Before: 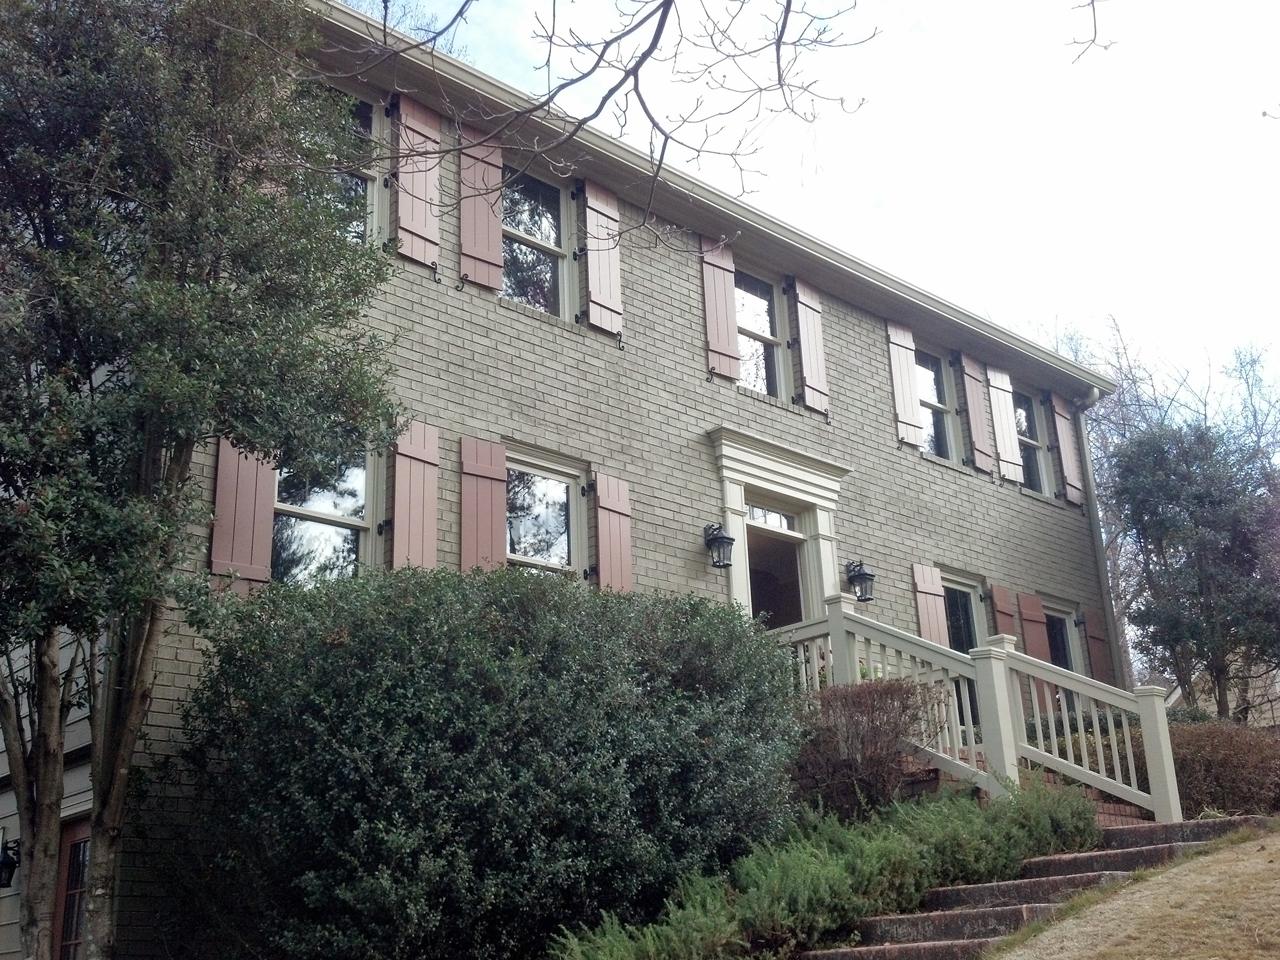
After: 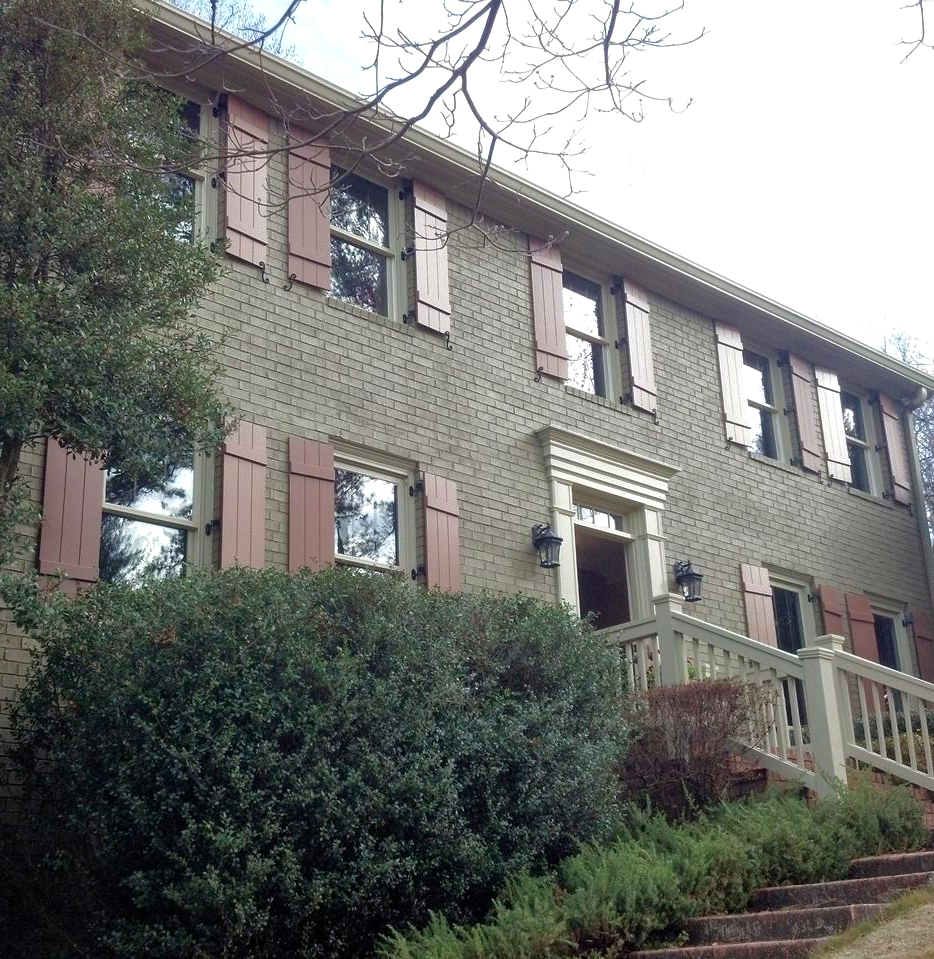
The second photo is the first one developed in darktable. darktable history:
crop: left 13.509%, right 13.468%
velvia: on, module defaults
tone equalizer: -8 EV -0.001 EV, -7 EV 0.001 EV, -6 EV -0.001 EV, -5 EV -0.005 EV, -4 EV -0.08 EV, -3 EV -0.207 EV, -2 EV -0.285 EV, -1 EV 0.108 EV, +0 EV 0.307 EV, edges refinement/feathering 500, mask exposure compensation -1.57 EV, preserve details no
